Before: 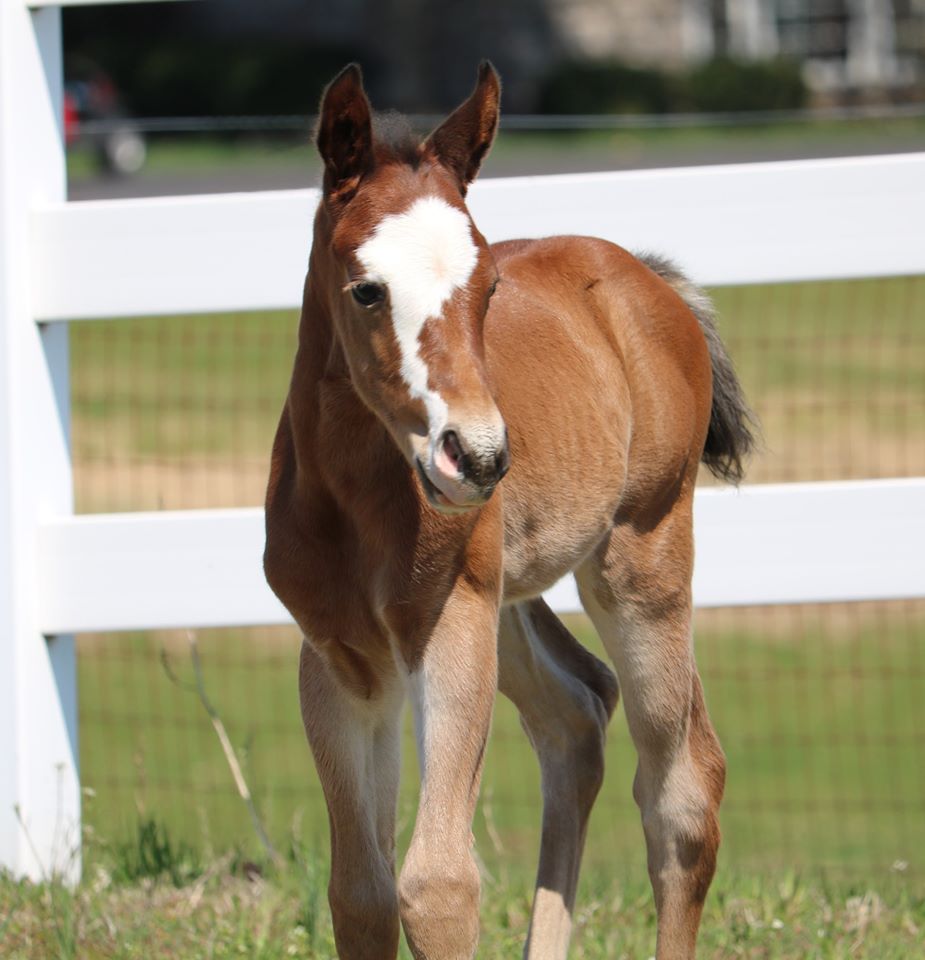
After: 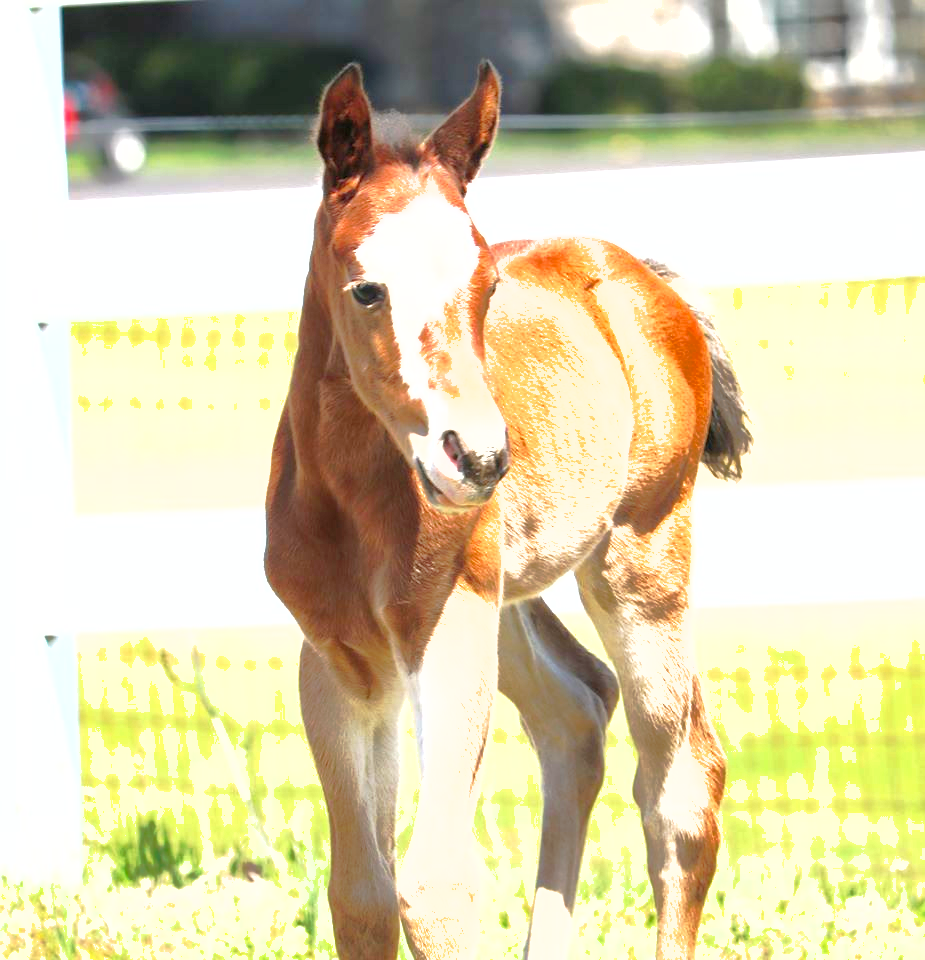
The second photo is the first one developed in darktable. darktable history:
tone curve: curves: ch0 [(0.003, 0) (0.066, 0.023) (0.149, 0.094) (0.264, 0.238) (0.395, 0.401) (0.517, 0.553) (0.716, 0.743) (0.813, 0.846) (1, 1)]; ch1 [(0, 0) (0.164, 0.115) (0.337, 0.332) (0.39, 0.398) (0.464, 0.461) (0.501, 0.5) (0.521, 0.529) (0.571, 0.588) (0.652, 0.681) (0.733, 0.749) (0.811, 0.796) (1, 1)]; ch2 [(0, 0) (0.337, 0.382) (0.464, 0.476) (0.501, 0.502) (0.527, 0.54) (0.556, 0.567) (0.6, 0.59) (0.687, 0.675) (1, 1)], preserve colors none
exposure: black level correction 0, exposure 1.996 EV, compensate highlight preservation false
shadows and highlights: on, module defaults
